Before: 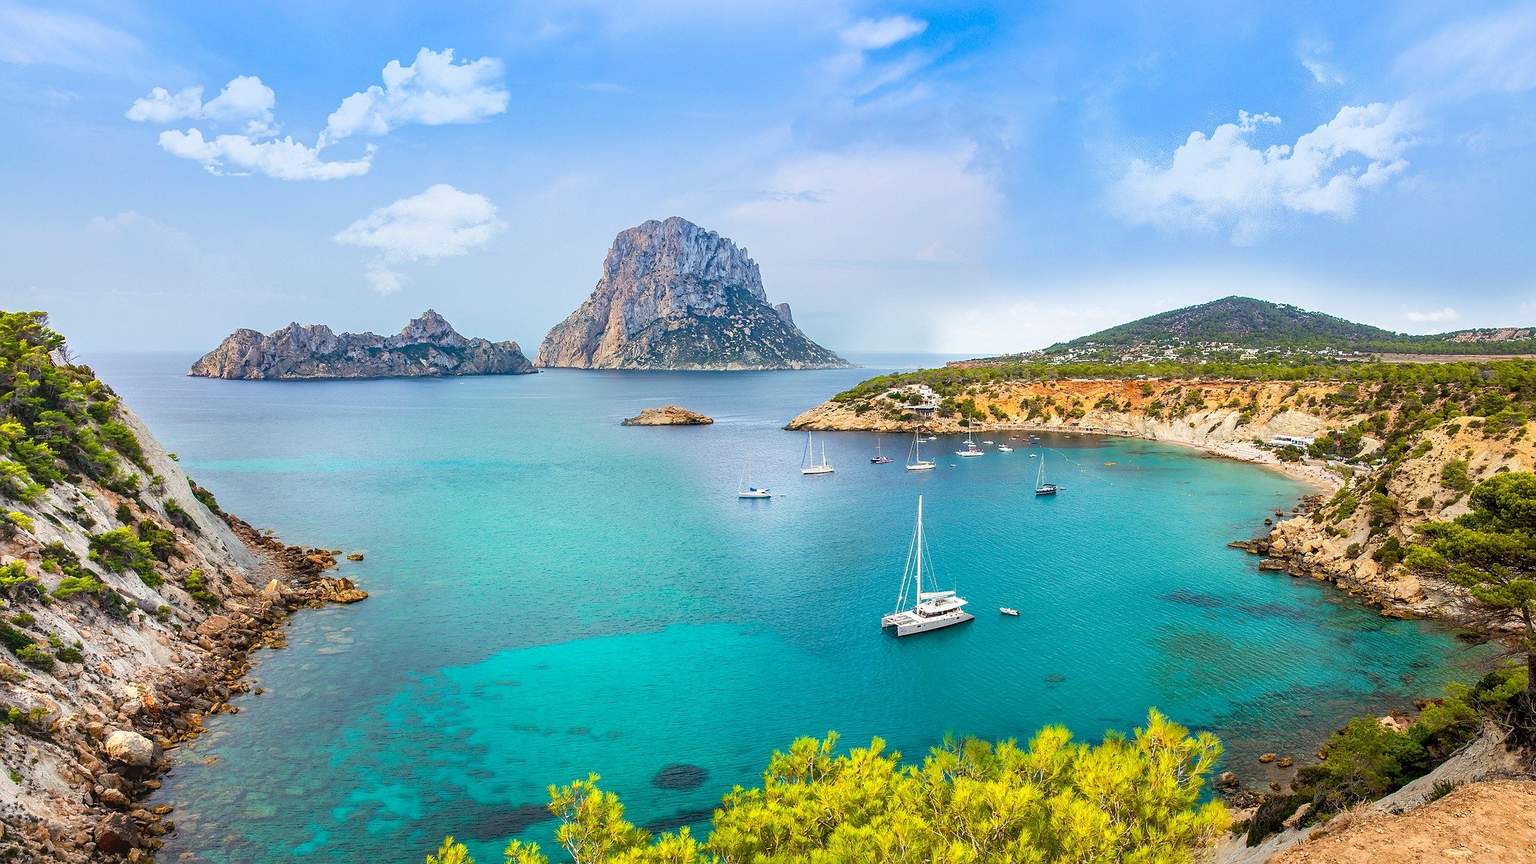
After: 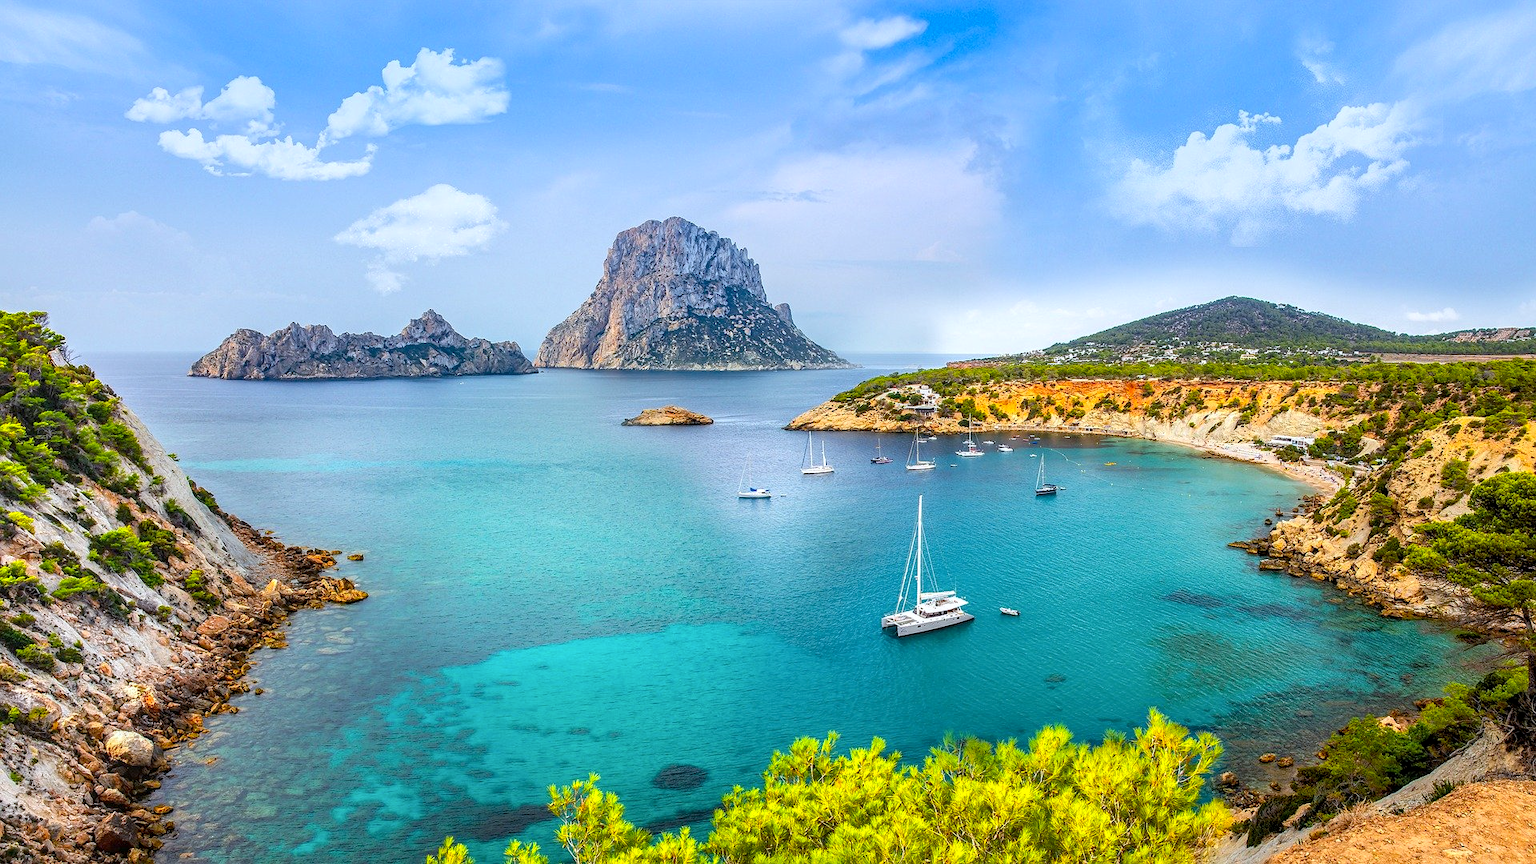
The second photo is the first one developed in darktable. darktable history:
local contrast: on, module defaults
white balance: red 0.976, blue 1.04
color zones: curves: ch0 [(0.224, 0.526) (0.75, 0.5)]; ch1 [(0.055, 0.526) (0.224, 0.761) (0.377, 0.526) (0.75, 0.5)]
